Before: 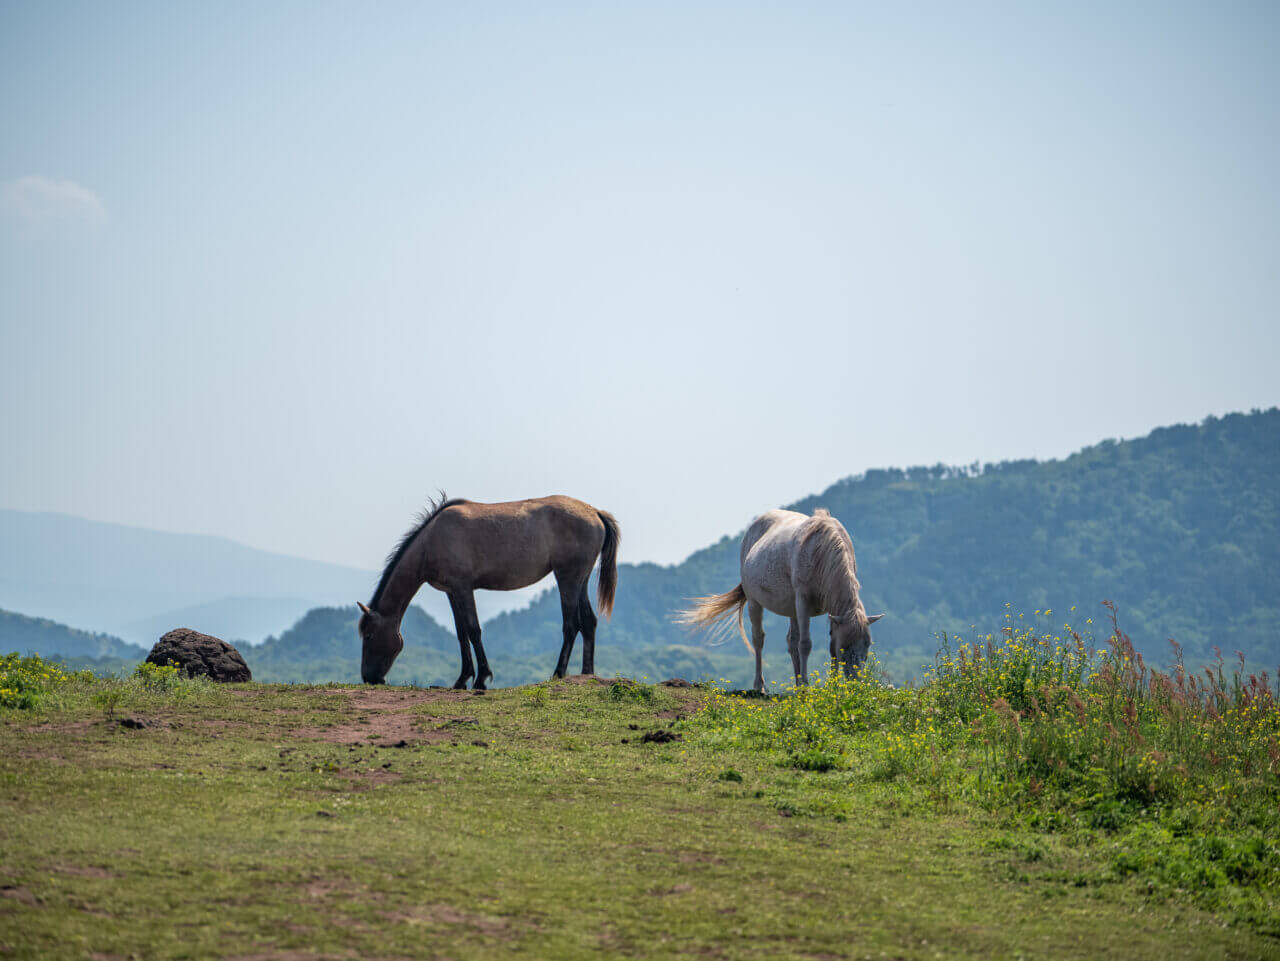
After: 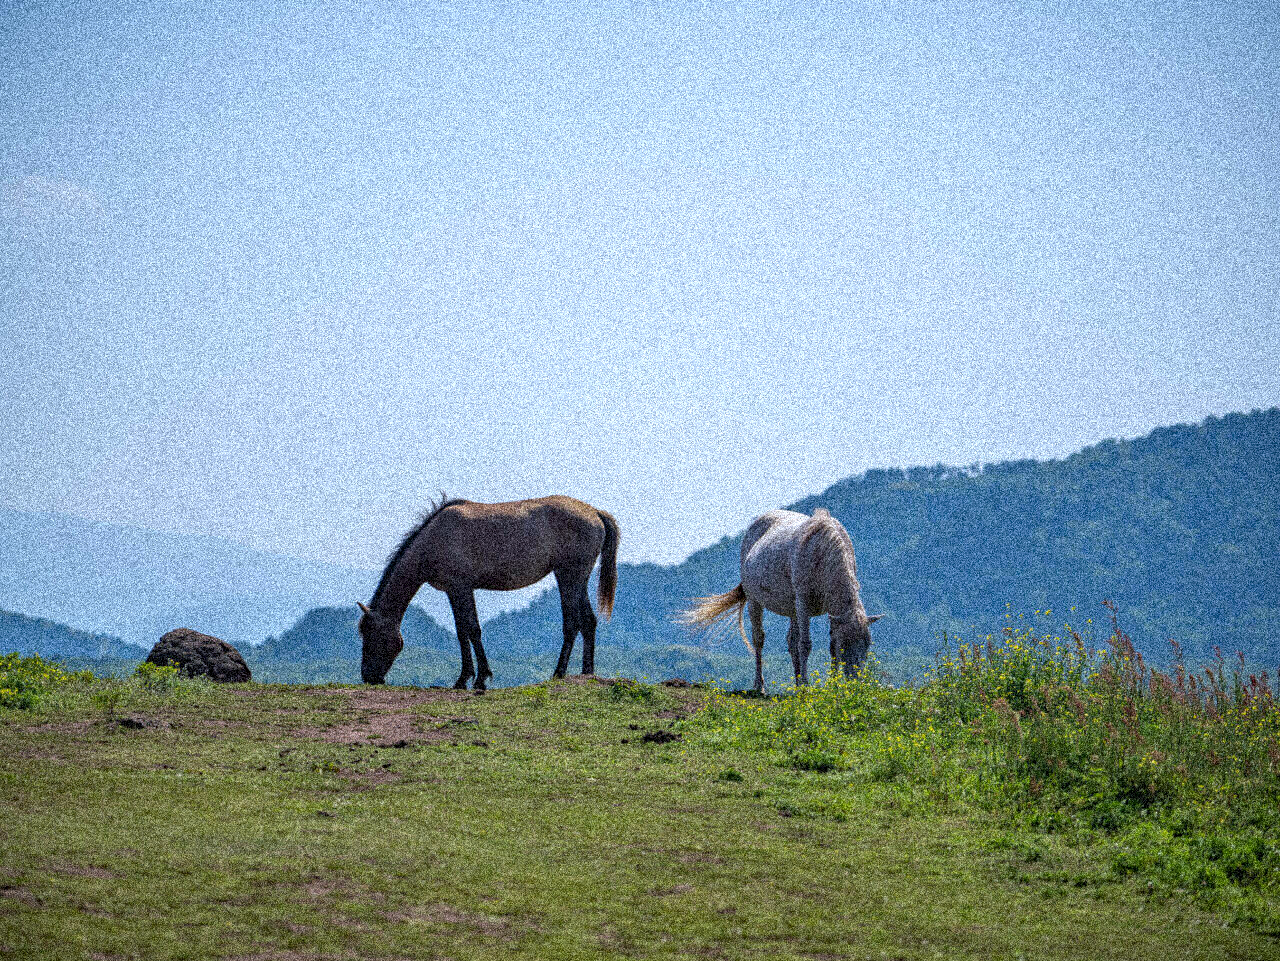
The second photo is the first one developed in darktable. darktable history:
haze removal: strength 0.29, distance 0.25, compatibility mode true, adaptive false
white balance: red 0.931, blue 1.11
grain: coarseness 3.75 ISO, strength 100%, mid-tones bias 0%
